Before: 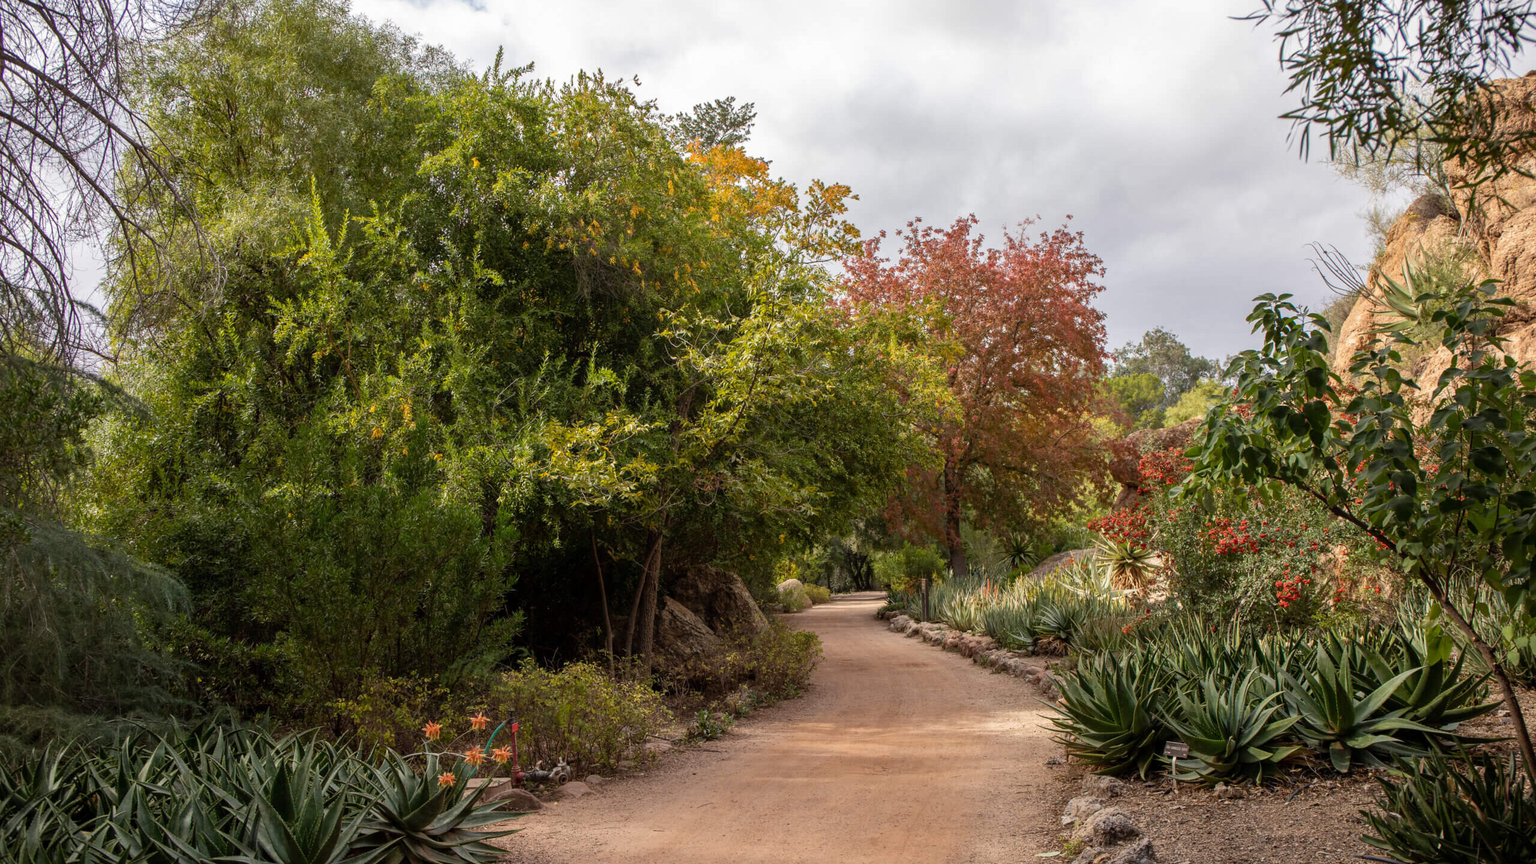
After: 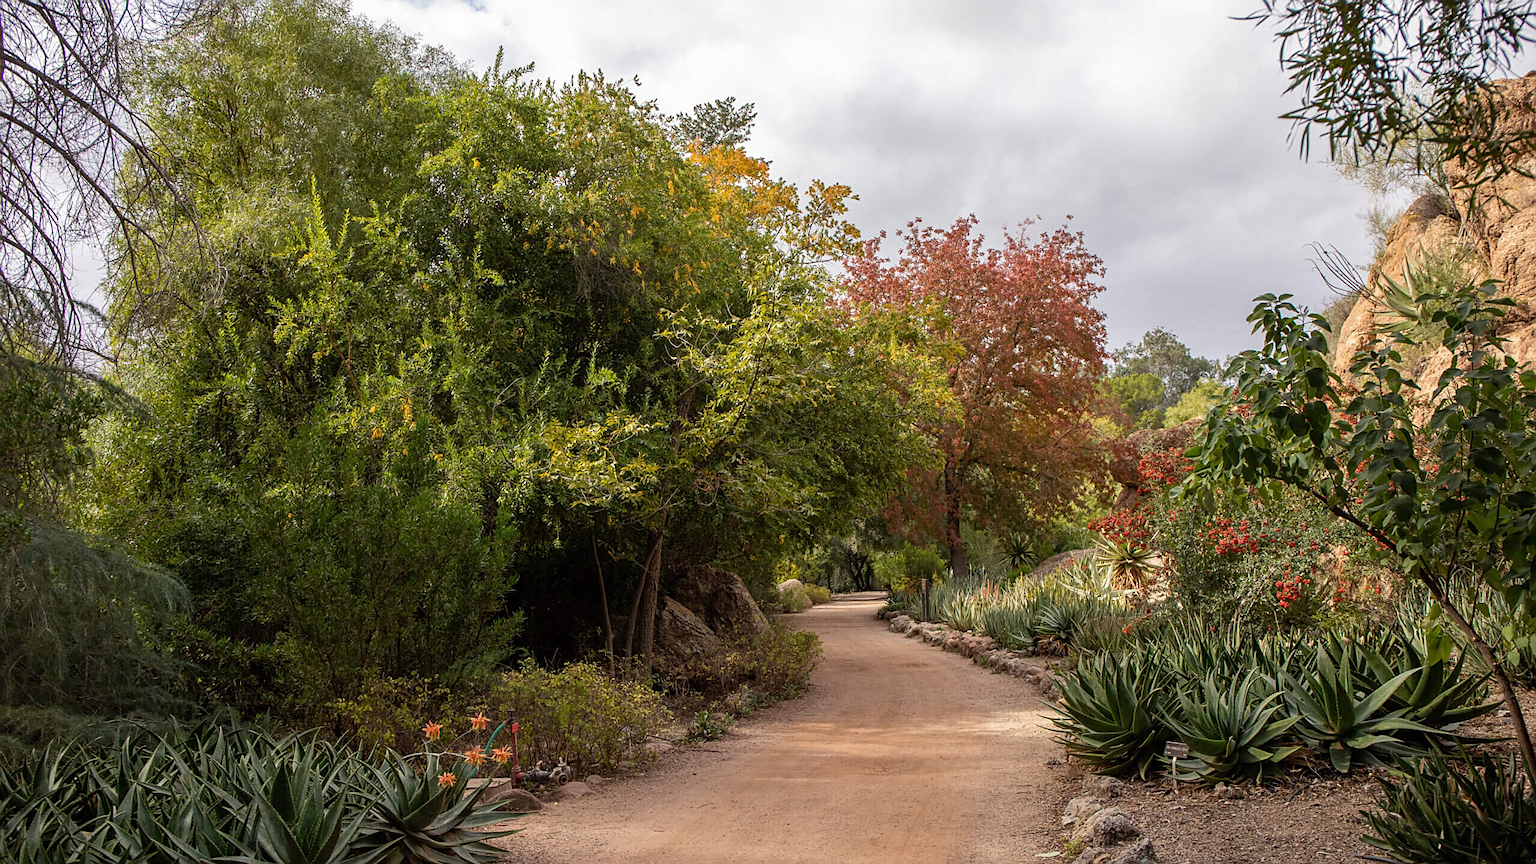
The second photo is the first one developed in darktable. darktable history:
exposure: black level correction 0, compensate exposure bias true, compensate highlight preservation false
sharpen: on, module defaults
